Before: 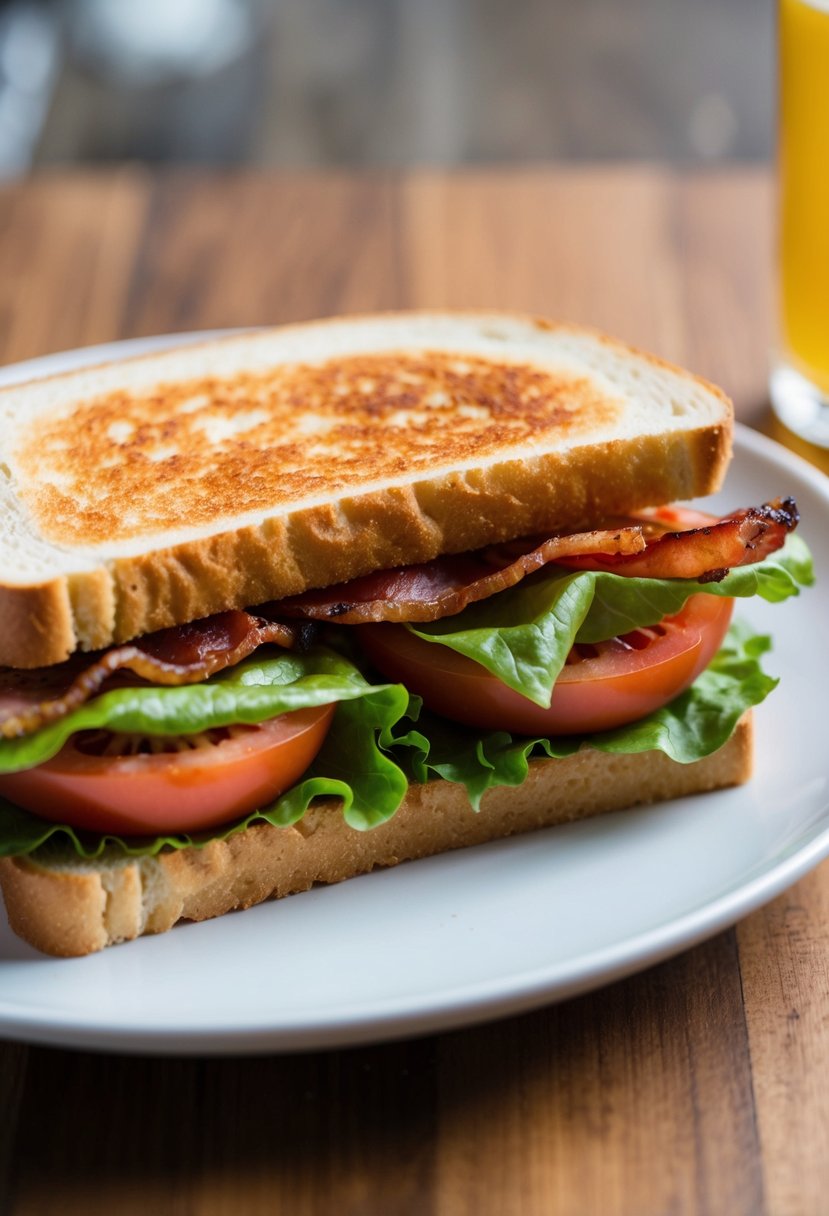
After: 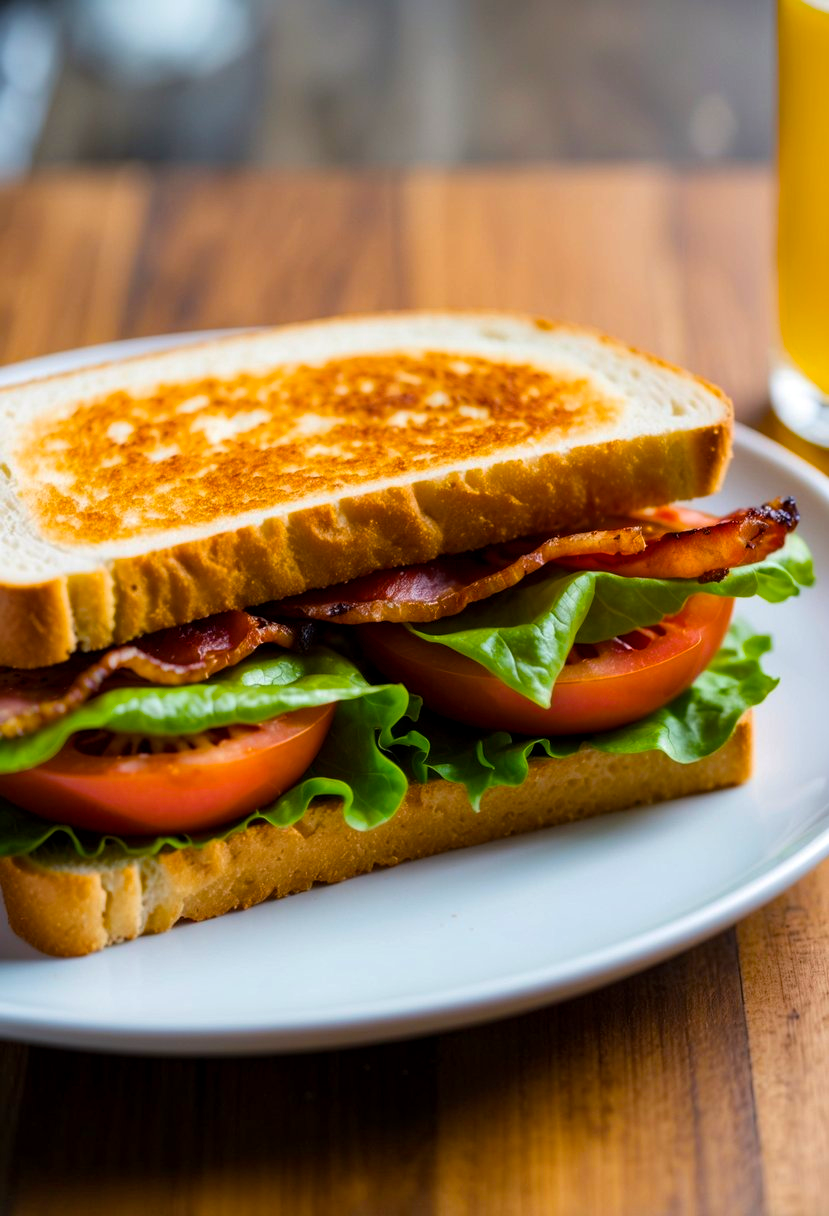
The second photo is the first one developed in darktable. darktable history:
color balance rgb: linear chroma grading › global chroma 15%, perceptual saturation grading › global saturation 30%
rotate and perspective: crop left 0, crop top 0
local contrast: highlights 100%, shadows 100%, detail 120%, midtone range 0.2
